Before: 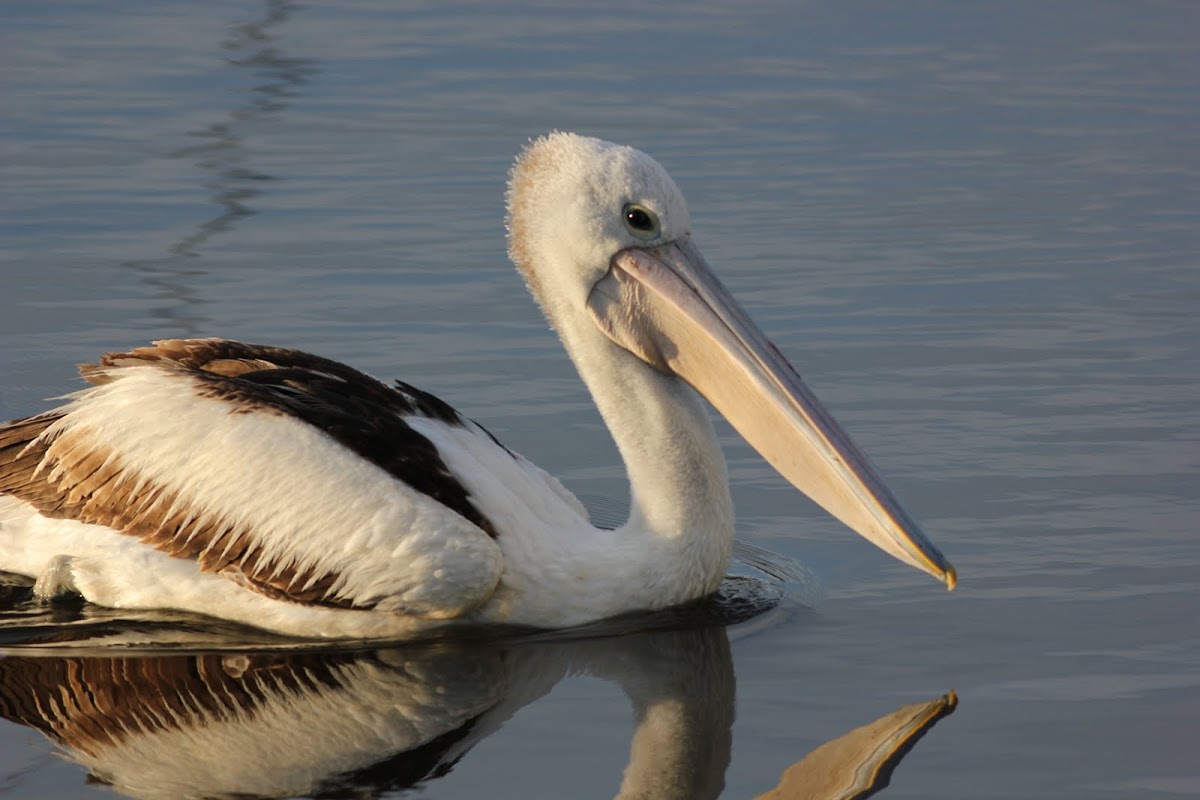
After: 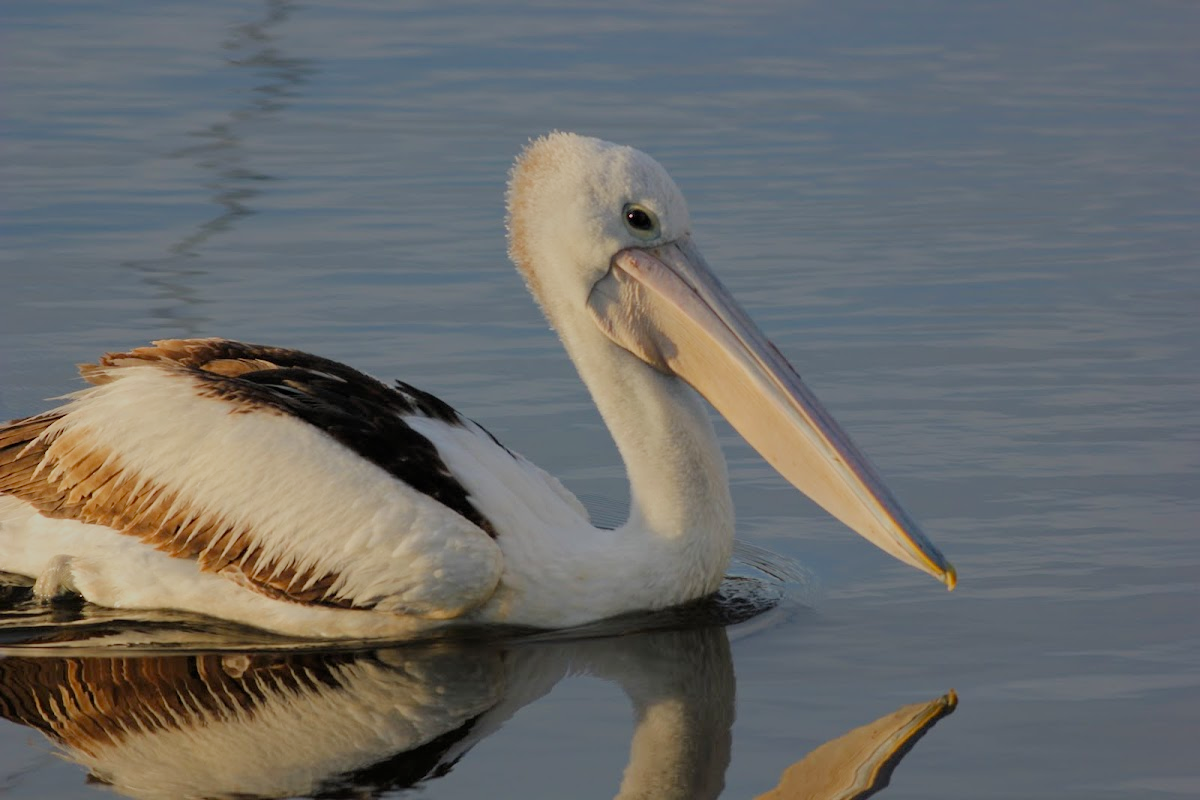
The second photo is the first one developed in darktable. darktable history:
filmic rgb: middle gray luminance 4.53%, black relative exposure -12.93 EV, white relative exposure 5.02 EV, target black luminance 0%, hardness 5.16, latitude 59.56%, contrast 0.763, highlights saturation mix 4.44%, shadows ↔ highlights balance 25.96%, add noise in highlights 0.101, color science v4 (2020), type of noise poissonian
